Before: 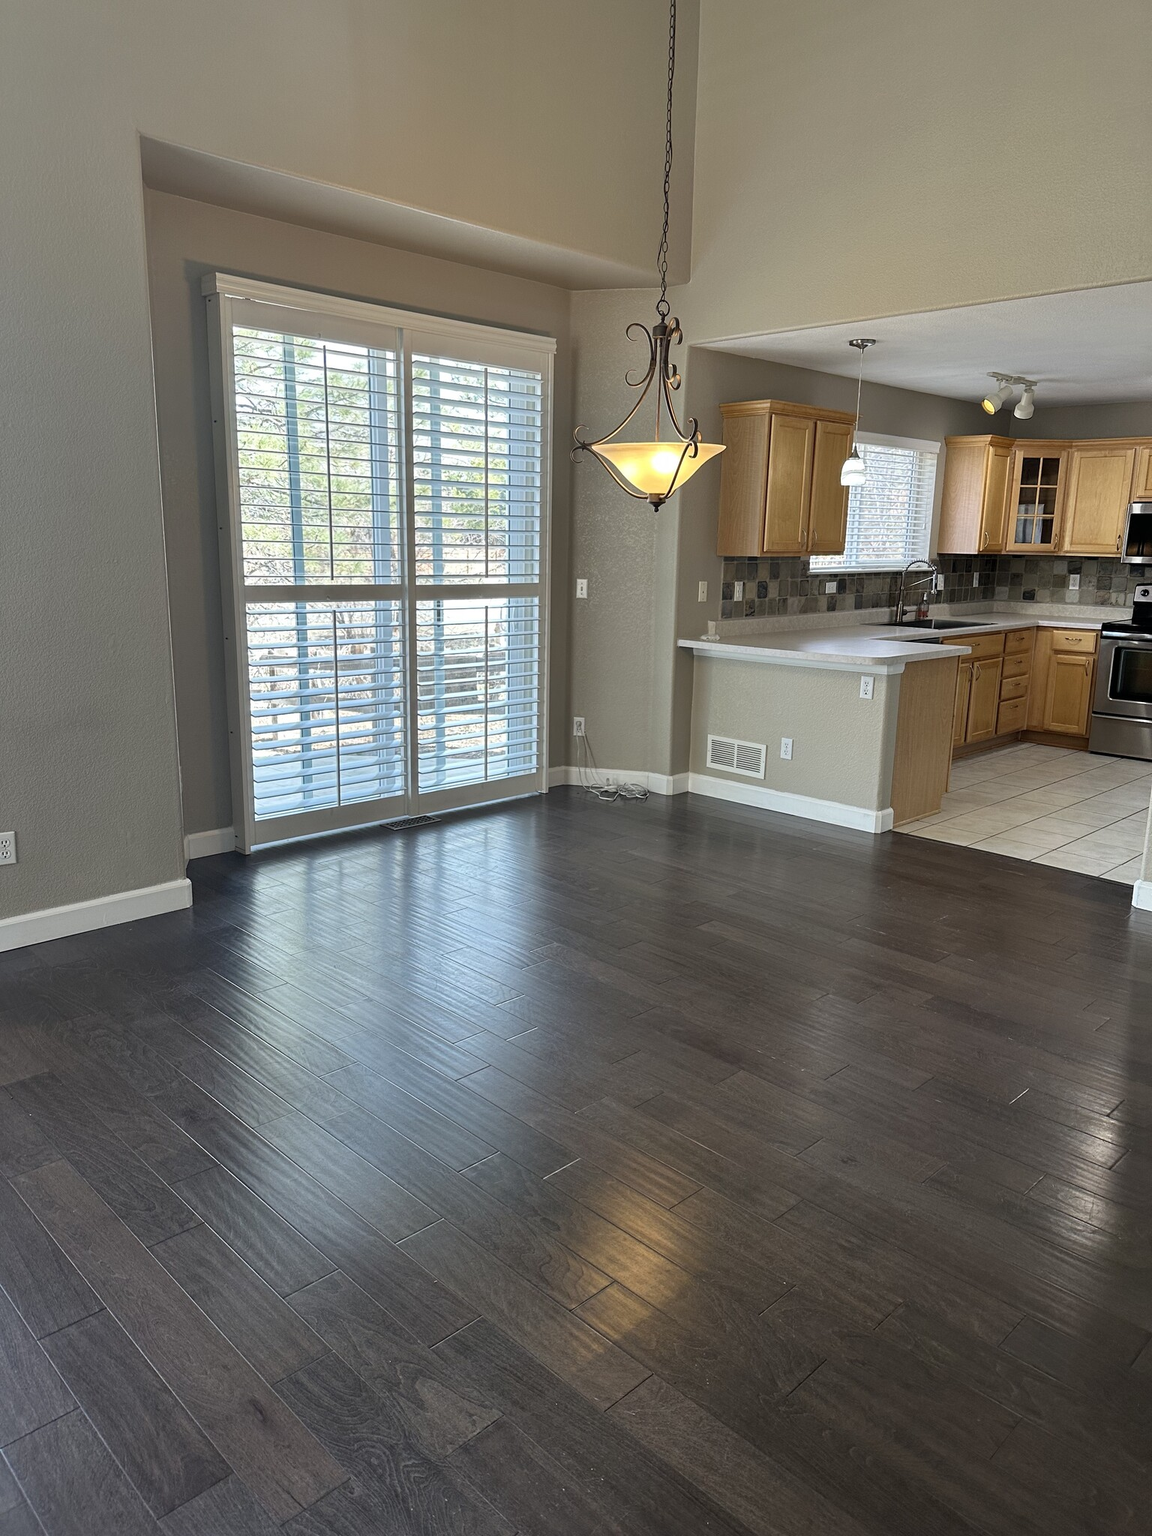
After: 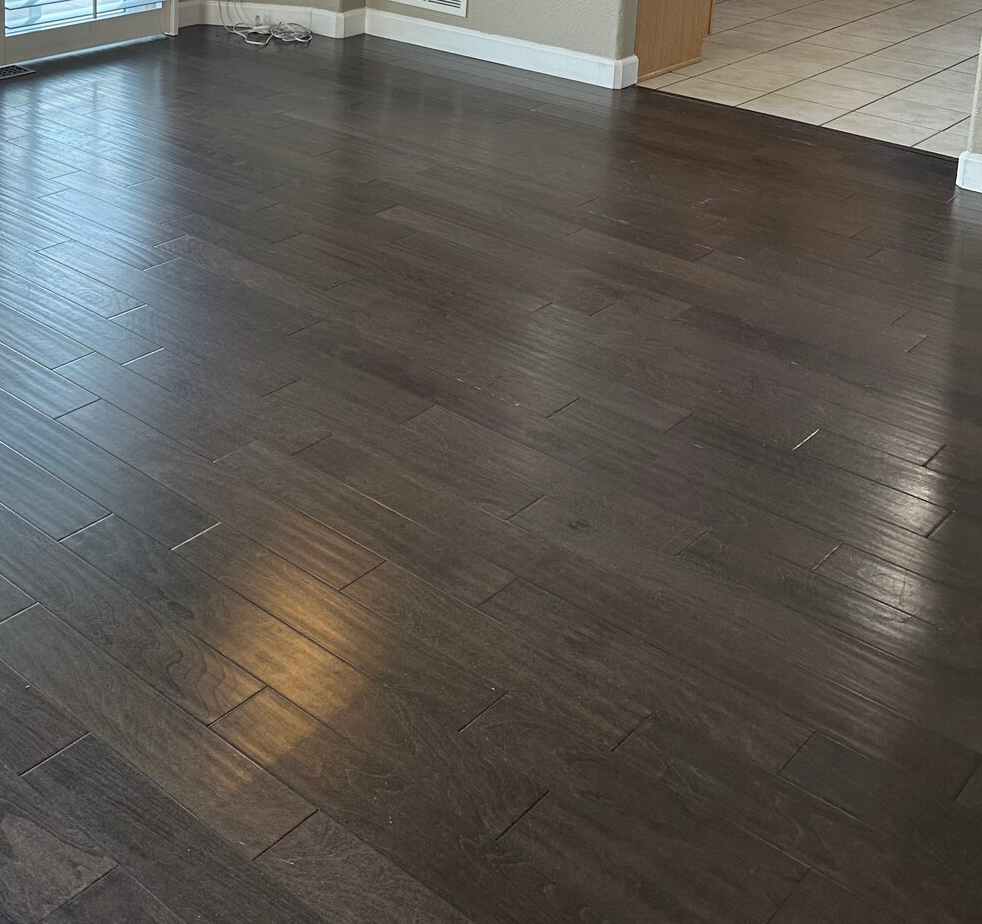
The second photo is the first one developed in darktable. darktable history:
crop and rotate: left 36.004%, top 49.933%, bottom 4.907%
